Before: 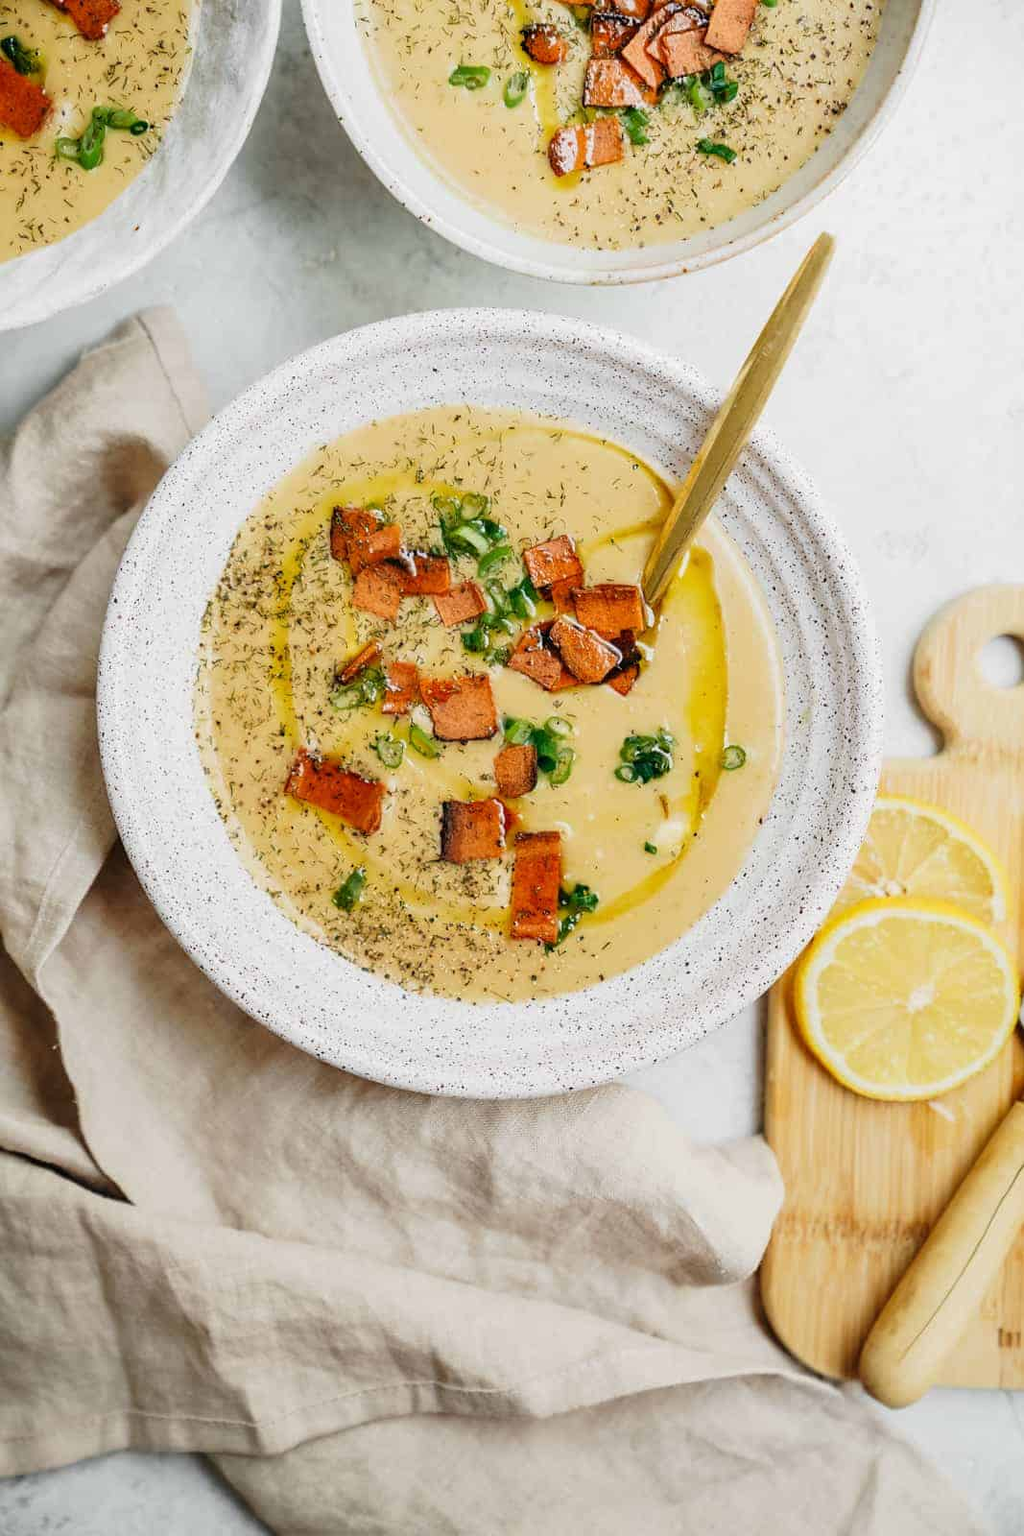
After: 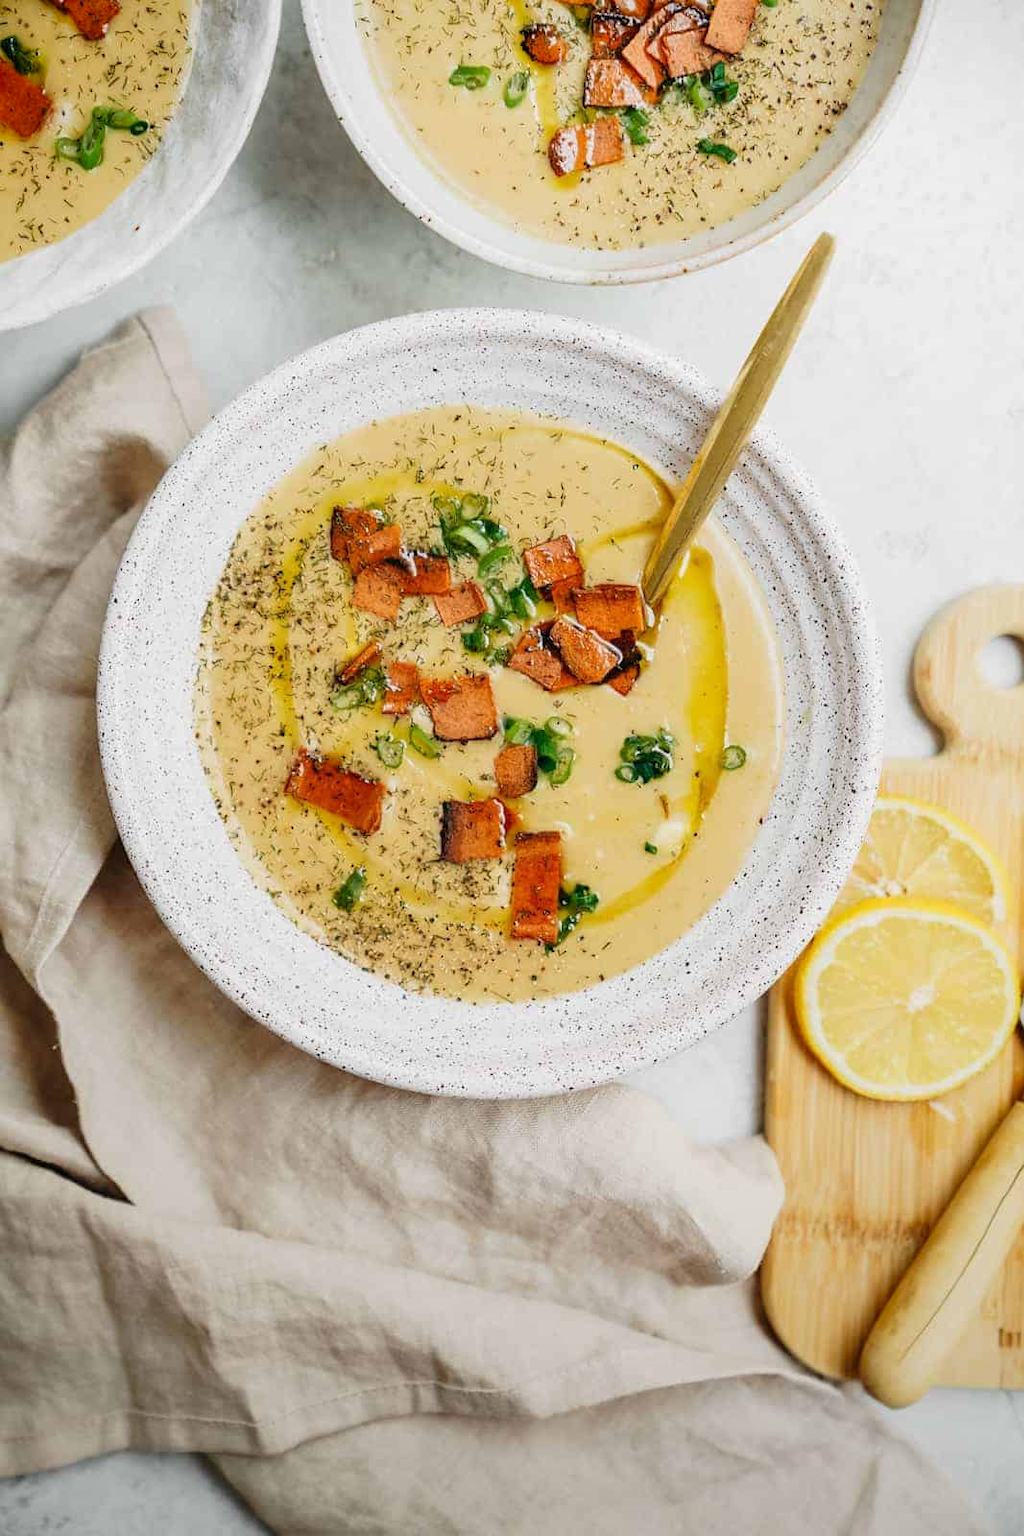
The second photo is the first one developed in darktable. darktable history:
vignetting: fall-off start 84.77%, fall-off radius 80.5%, brightness -0.236, saturation 0.133, center (0.218, -0.229), width/height ratio 1.217
